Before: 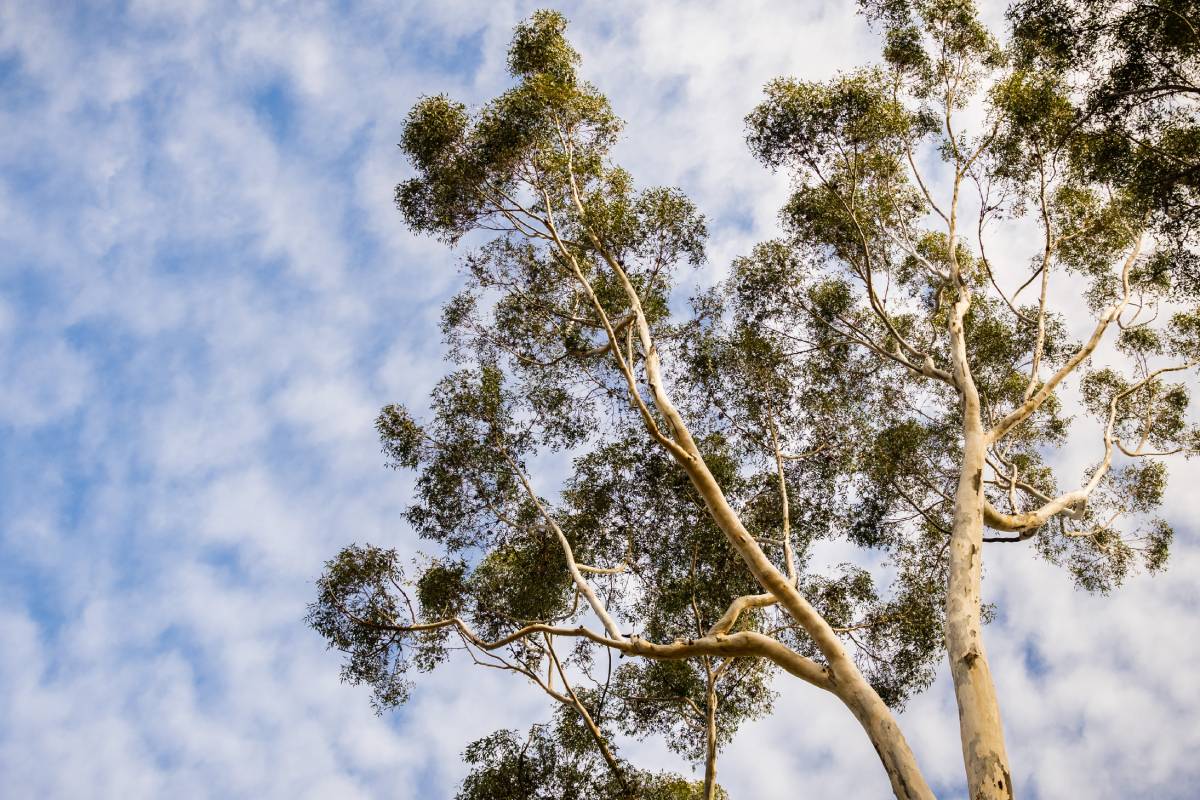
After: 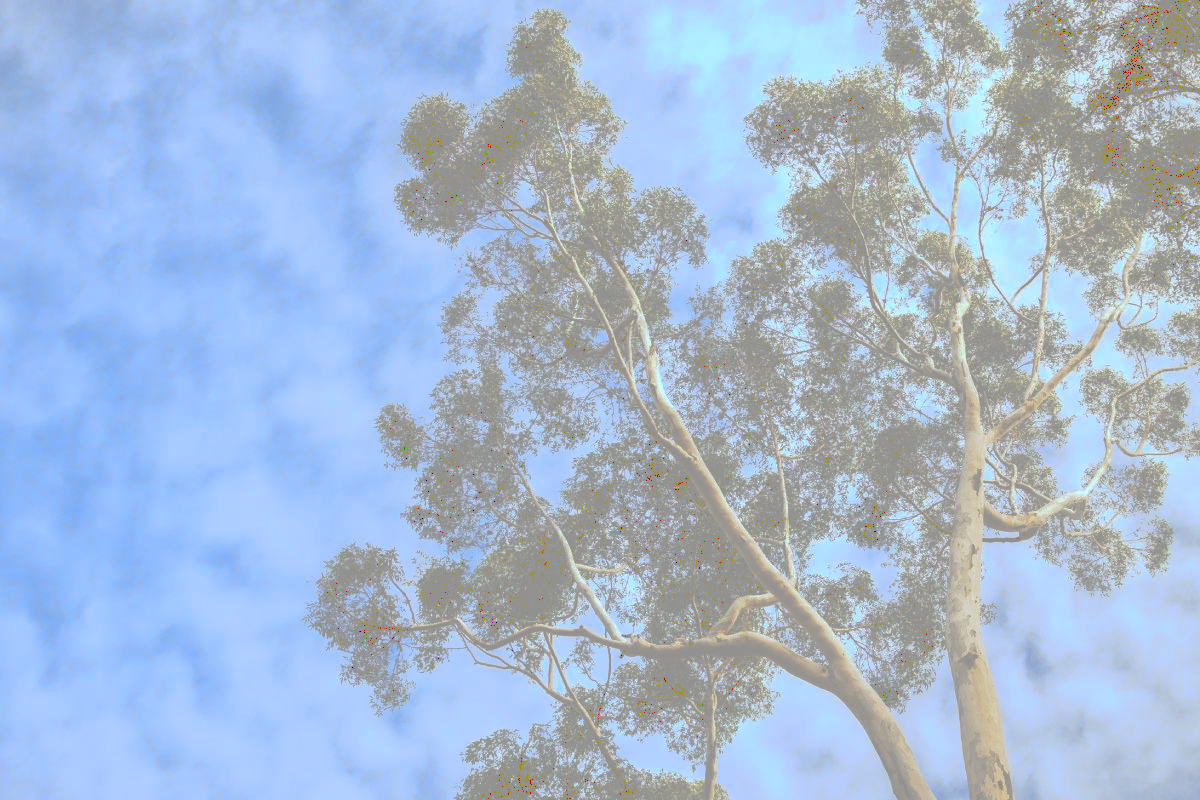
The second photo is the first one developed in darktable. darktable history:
tone curve: curves: ch0 [(0, 0) (0.003, 0.6) (0.011, 0.6) (0.025, 0.601) (0.044, 0.601) (0.069, 0.601) (0.1, 0.601) (0.136, 0.602) (0.177, 0.605) (0.224, 0.609) (0.277, 0.615) (0.335, 0.625) (0.399, 0.633) (0.468, 0.654) (0.543, 0.676) (0.623, 0.71) (0.709, 0.753) (0.801, 0.802) (0.898, 0.85) (1, 1)], preserve colors none
color balance rgb: linear chroma grading › global chroma 9.887%, perceptual saturation grading › global saturation 25.221%, global vibrance 20%
color calibration: illuminant F (fluorescent), F source F9 (Cool White Deluxe 4150 K) – high CRI, x 0.374, y 0.373, temperature 4153.3 K
